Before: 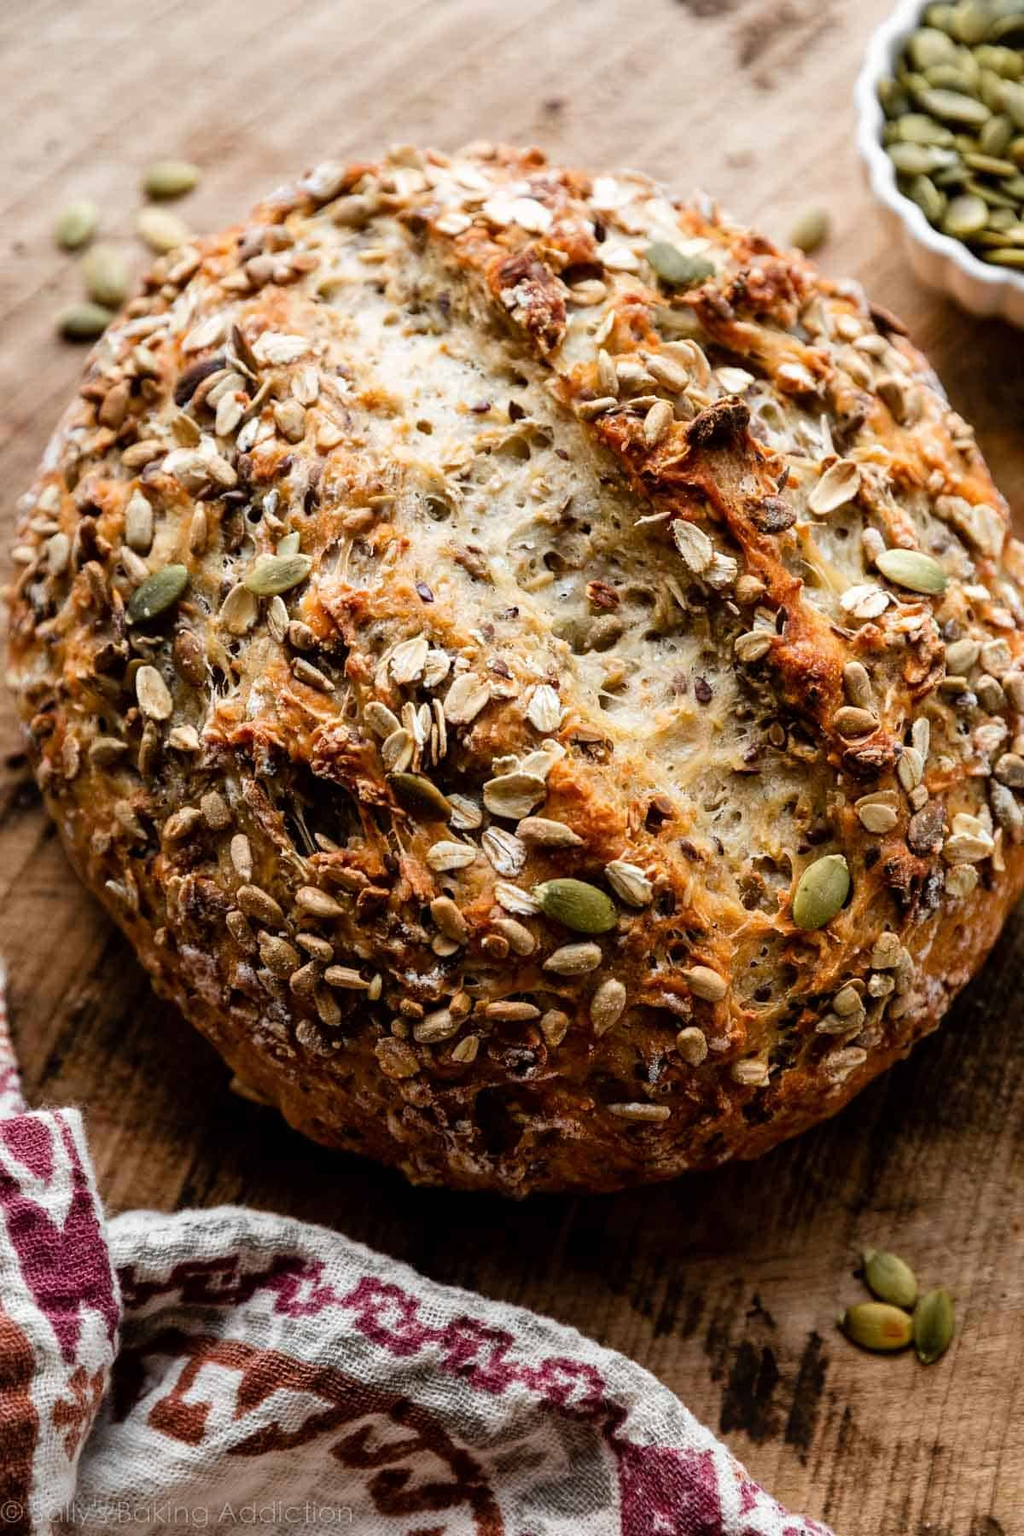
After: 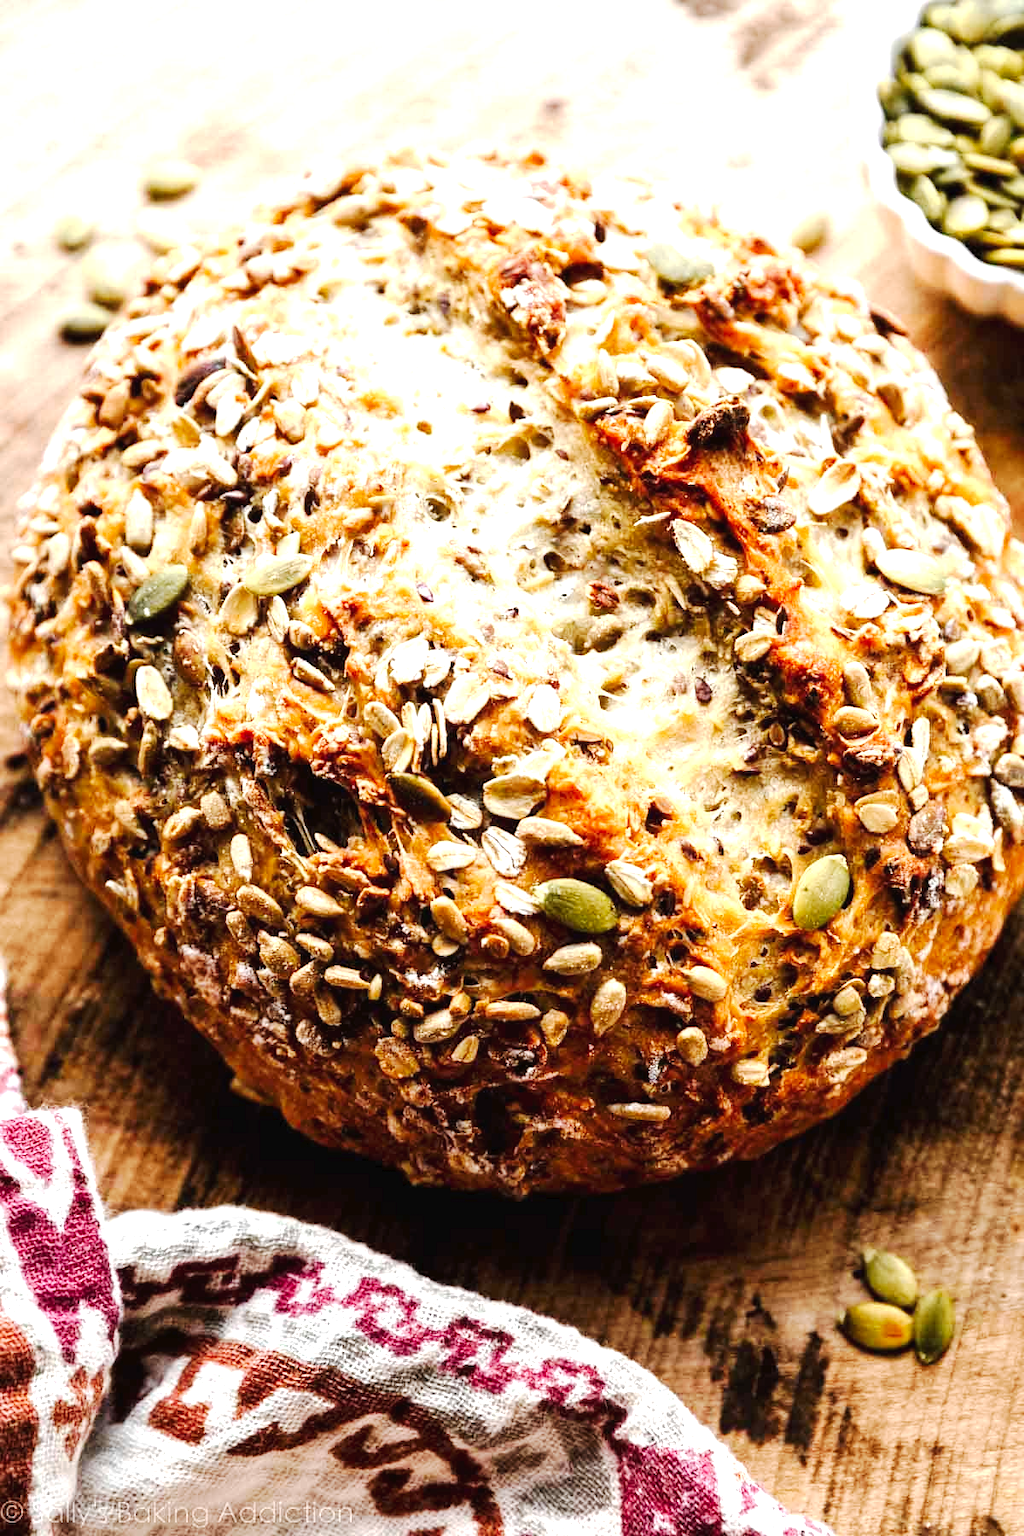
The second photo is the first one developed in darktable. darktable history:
exposure: exposure 1.16 EV, compensate exposure bias true, compensate highlight preservation false
color correction: saturation 0.99
tone curve: curves: ch0 [(0, 0) (0.003, 0.019) (0.011, 0.022) (0.025, 0.029) (0.044, 0.041) (0.069, 0.06) (0.1, 0.09) (0.136, 0.123) (0.177, 0.163) (0.224, 0.206) (0.277, 0.268) (0.335, 0.35) (0.399, 0.436) (0.468, 0.526) (0.543, 0.624) (0.623, 0.713) (0.709, 0.779) (0.801, 0.845) (0.898, 0.912) (1, 1)], preserve colors none
